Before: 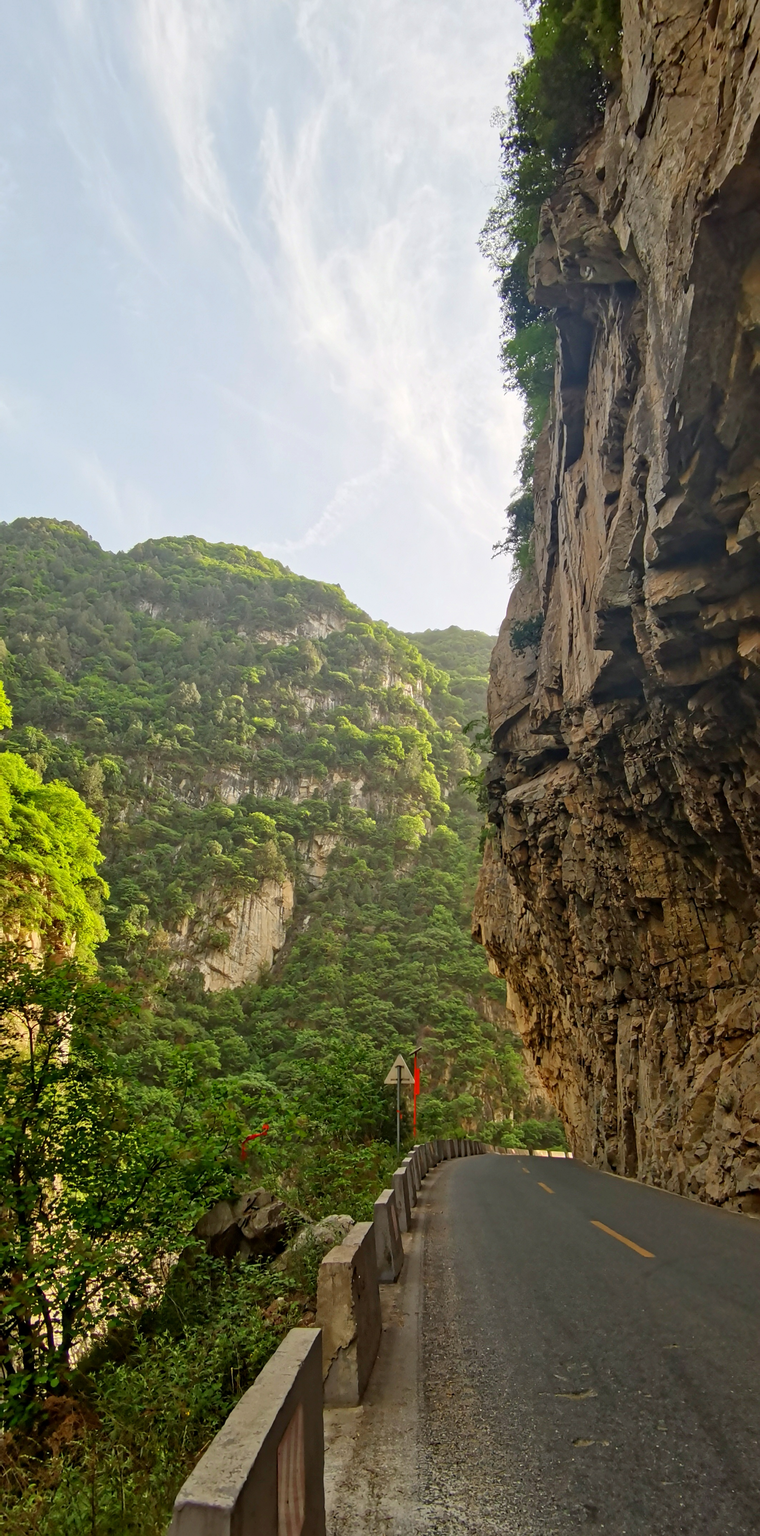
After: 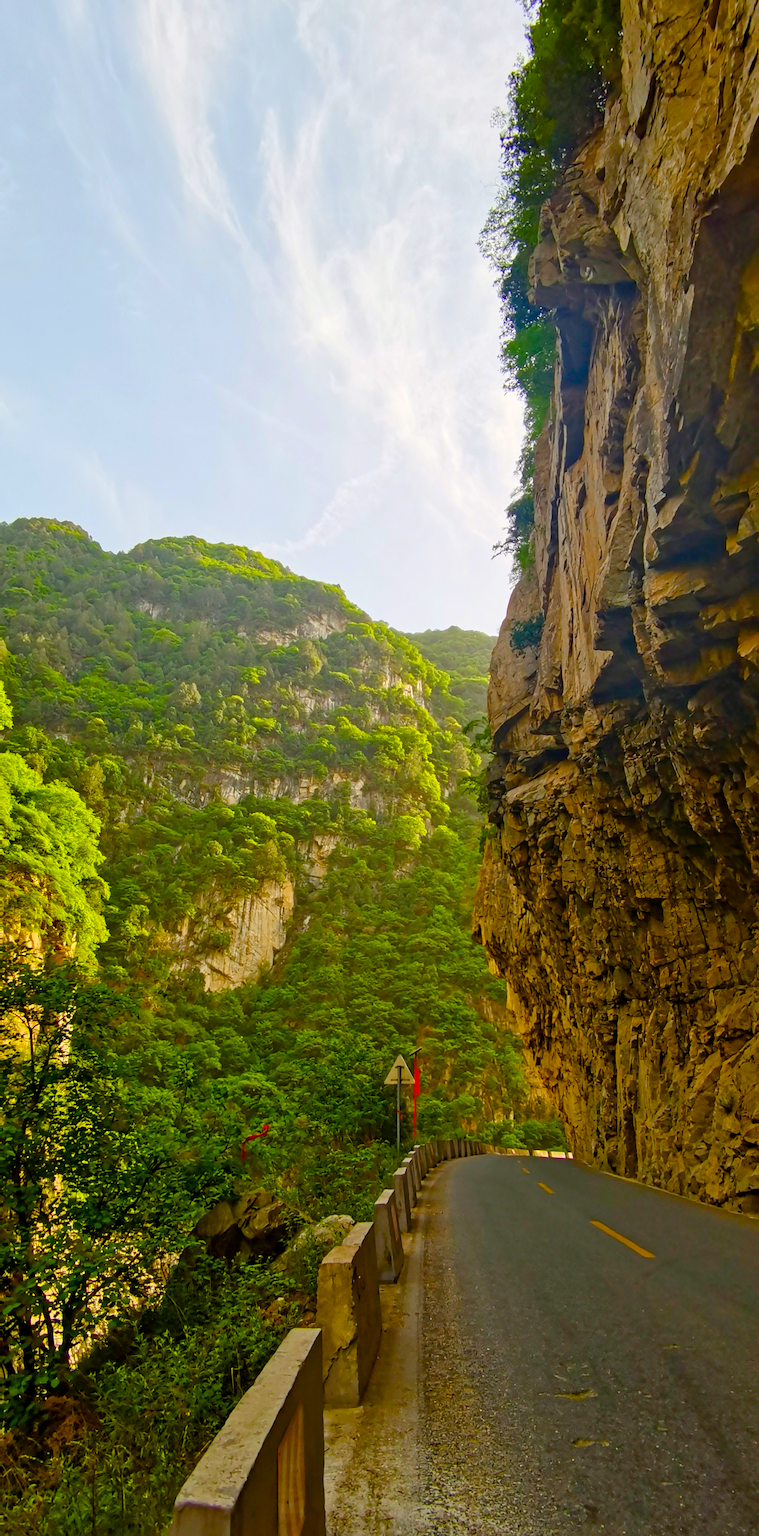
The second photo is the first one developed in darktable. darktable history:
color balance rgb: linear chroma grading › global chroma 49.595%, perceptual saturation grading › global saturation 44.791%, perceptual saturation grading › highlights -50.461%, perceptual saturation grading › shadows 30.976%
